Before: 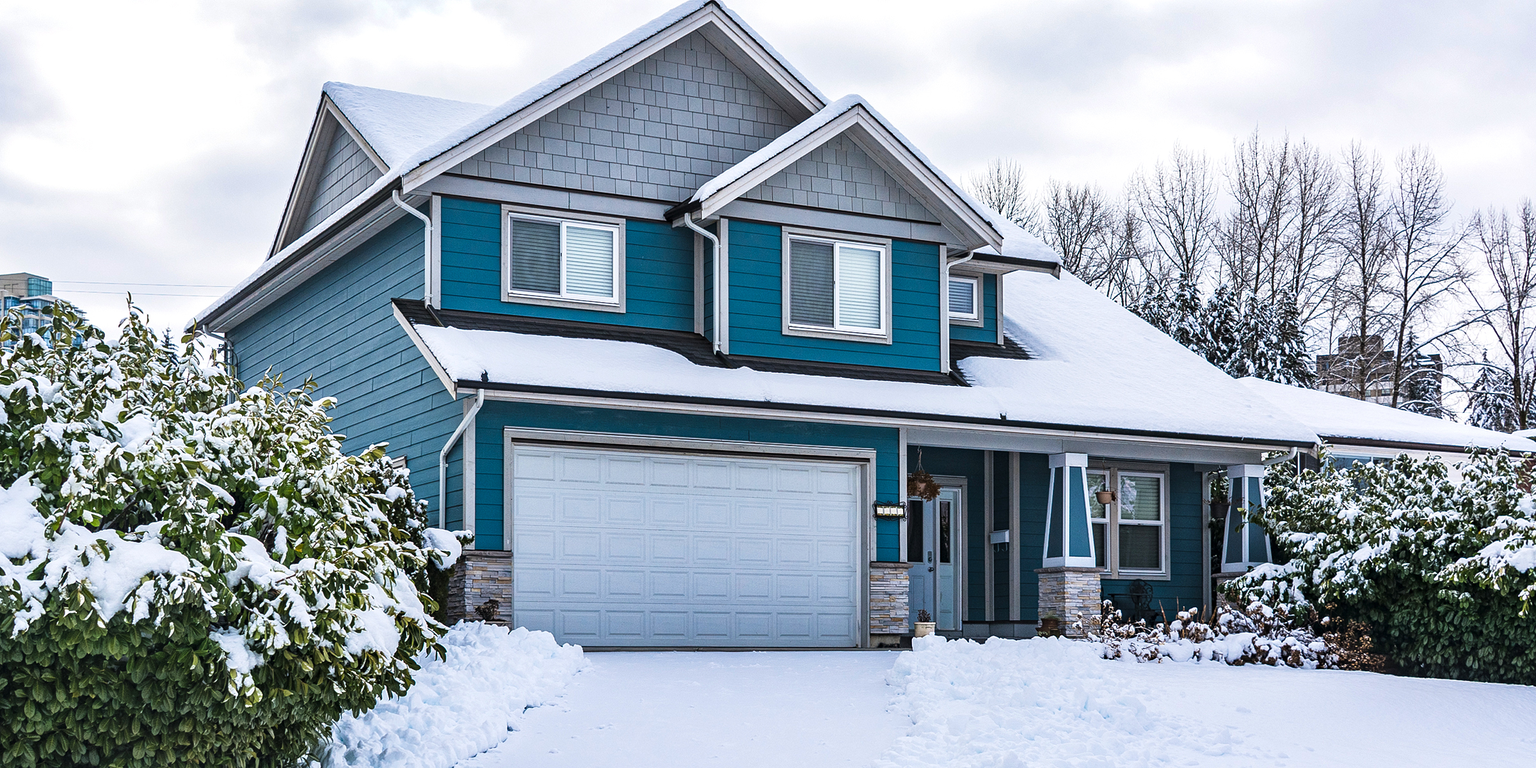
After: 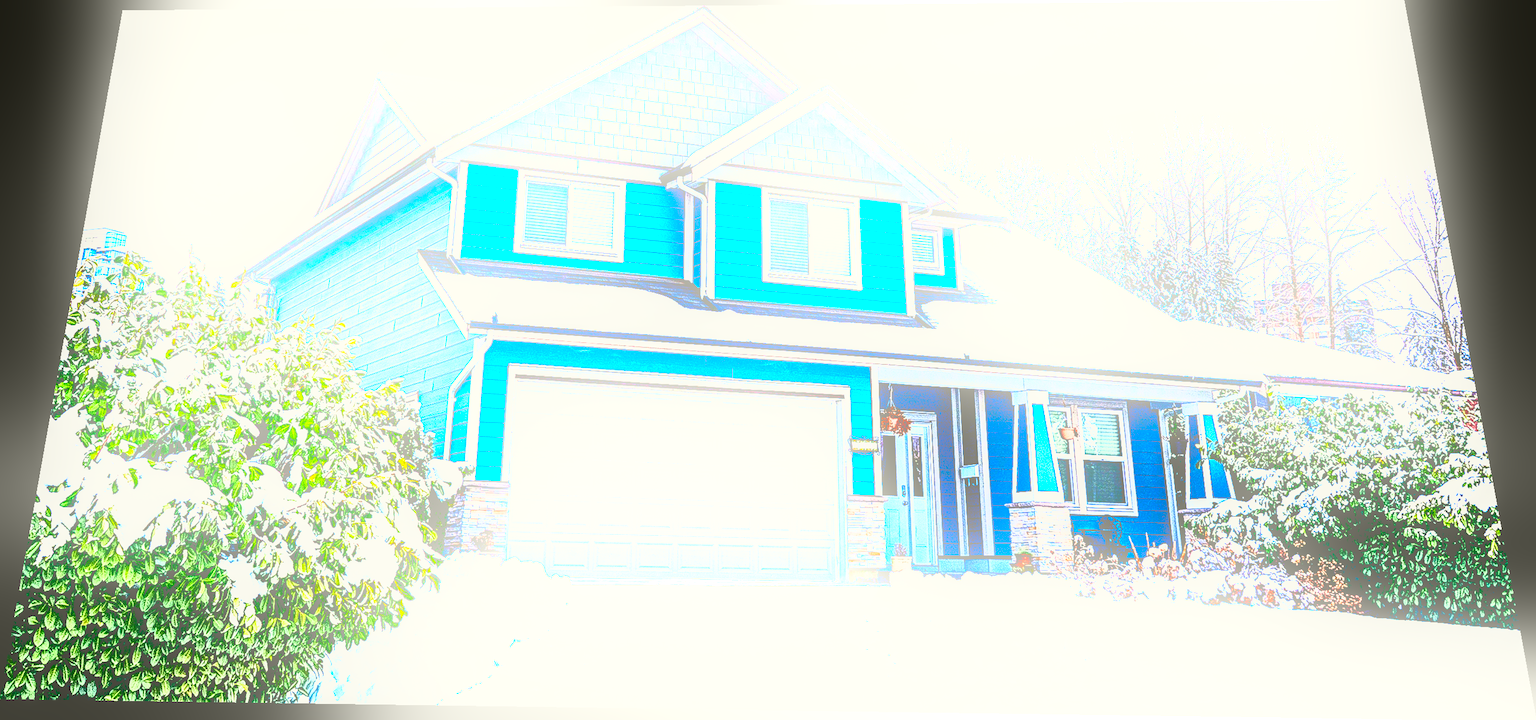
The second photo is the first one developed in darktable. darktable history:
sharpen: on, module defaults
rotate and perspective: rotation 0.128°, lens shift (vertical) -0.181, lens shift (horizontal) -0.044, shear 0.001, automatic cropping off
local contrast: detail 130%
bloom: on, module defaults
contrast brightness saturation: contrast 0.32, brightness -0.08, saturation 0.17
exposure: black level correction 0.011, exposure 1.088 EV, compensate exposure bias true, compensate highlight preservation false
base curve: curves: ch0 [(0, 0) (0.007, 0.004) (0.027, 0.03) (0.046, 0.07) (0.207, 0.54) (0.442, 0.872) (0.673, 0.972) (1, 1)], preserve colors none
tone curve: curves: ch0 [(0, 0.039) (0.194, 0.159) (0.469, 0.544) (0.693, 0.77) (0.751, 0.871) (1, 1)]; ch1 [(0, 0) (0.508, 0.506) (0.547, 0.563) (0.592, 0.631) (0.715, 0.706) (1, 1)]; ch2 [(0, 0) (0.243, 0.175) (0.362, 0.301) (0.492, 0.515) (0.544, 0.557) (0.595, 0.612) (0.631, 0.641) (1, 1)], color space Lab, independent channels, preserve colors none
